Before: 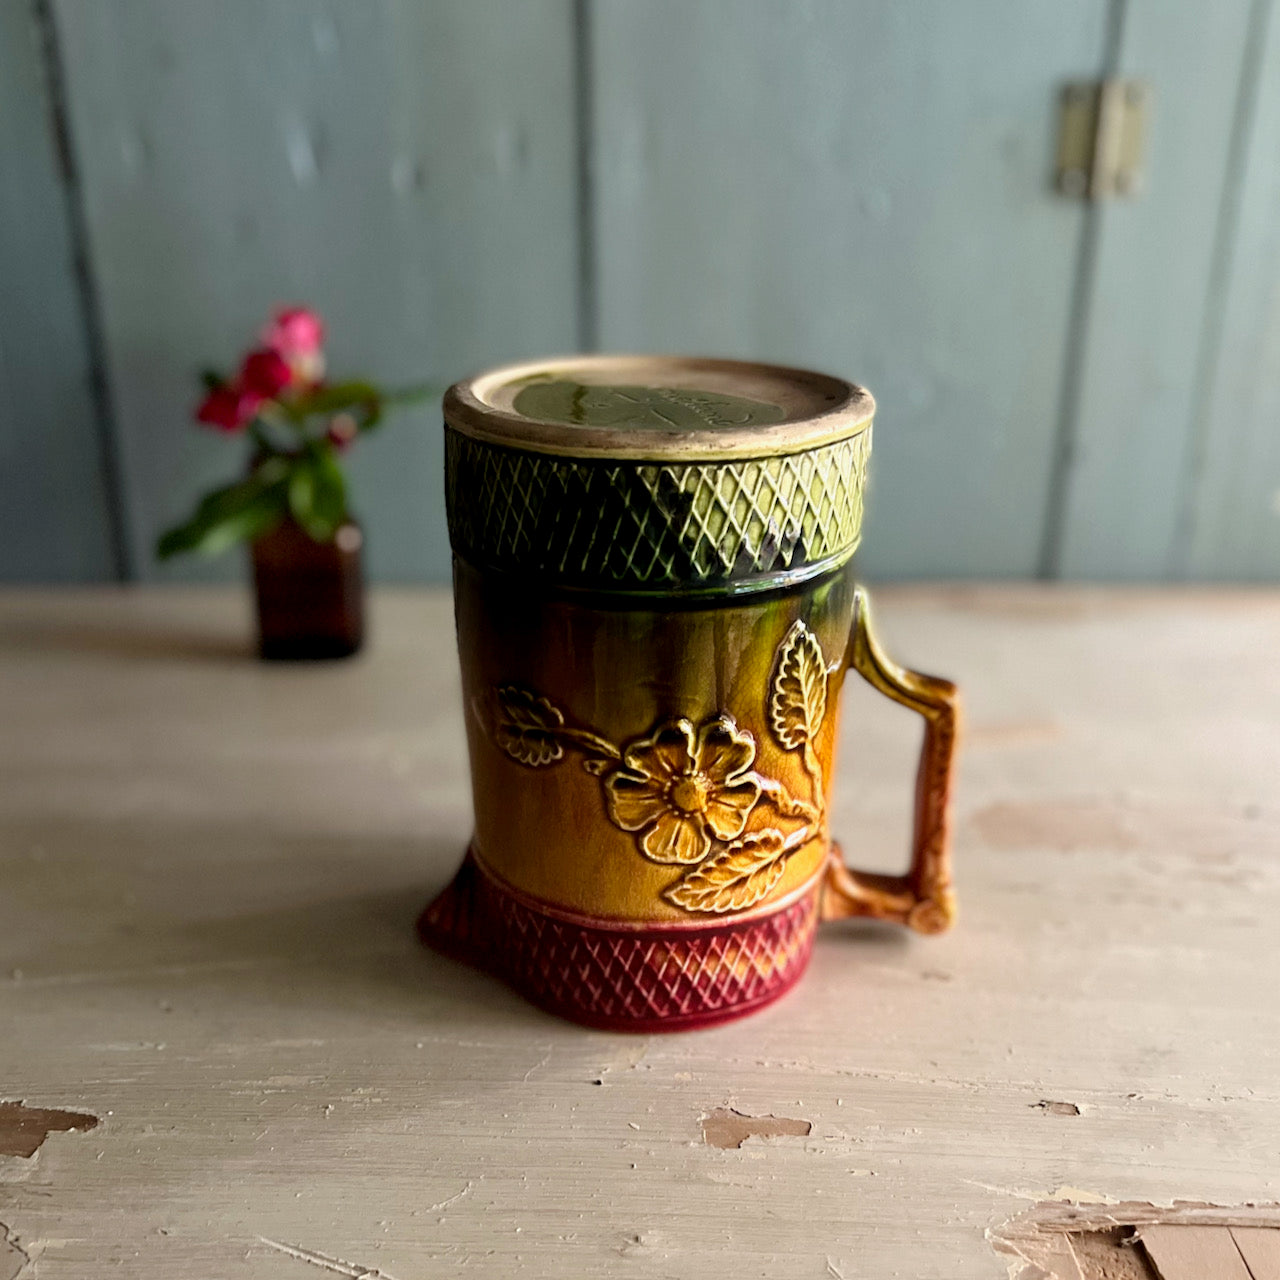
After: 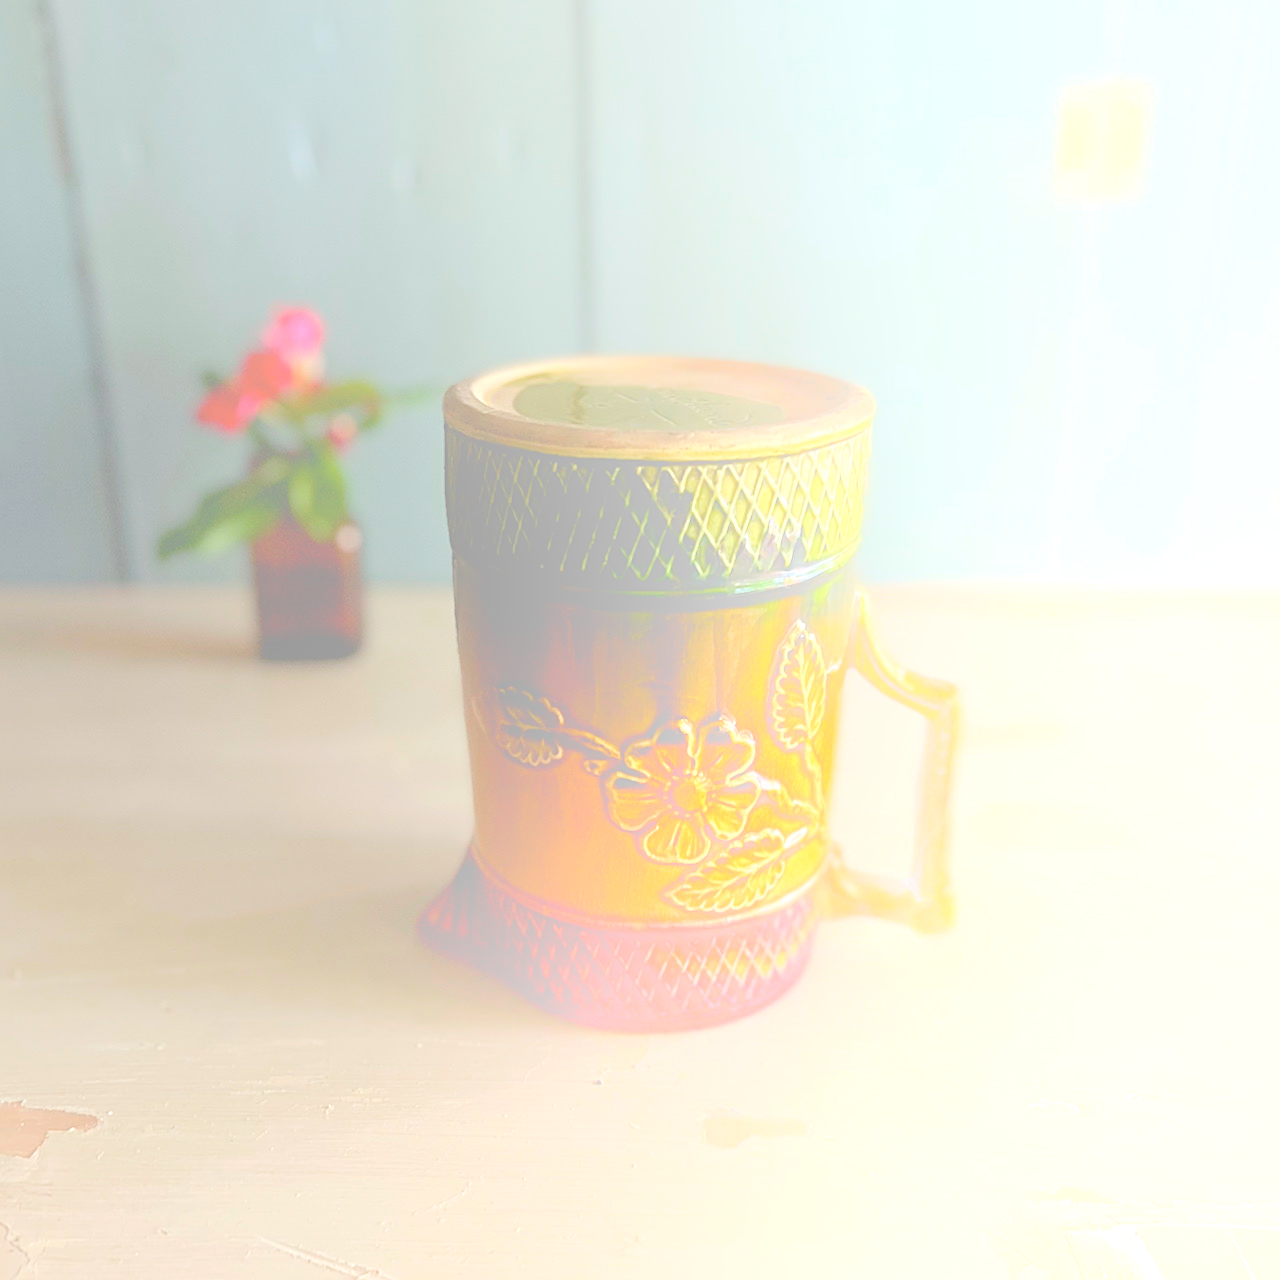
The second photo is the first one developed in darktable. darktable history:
bloom: size 70%, threshold 25%, strength 70%
sharpen: on, module defaults
